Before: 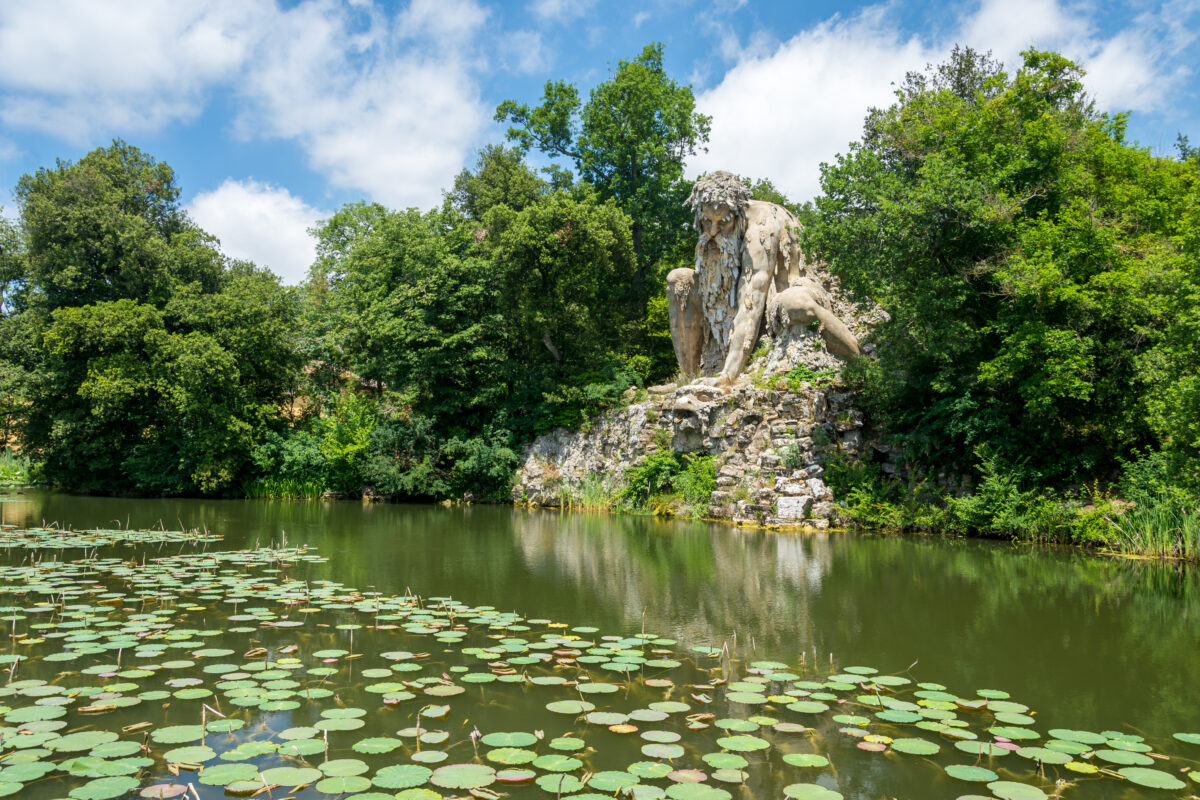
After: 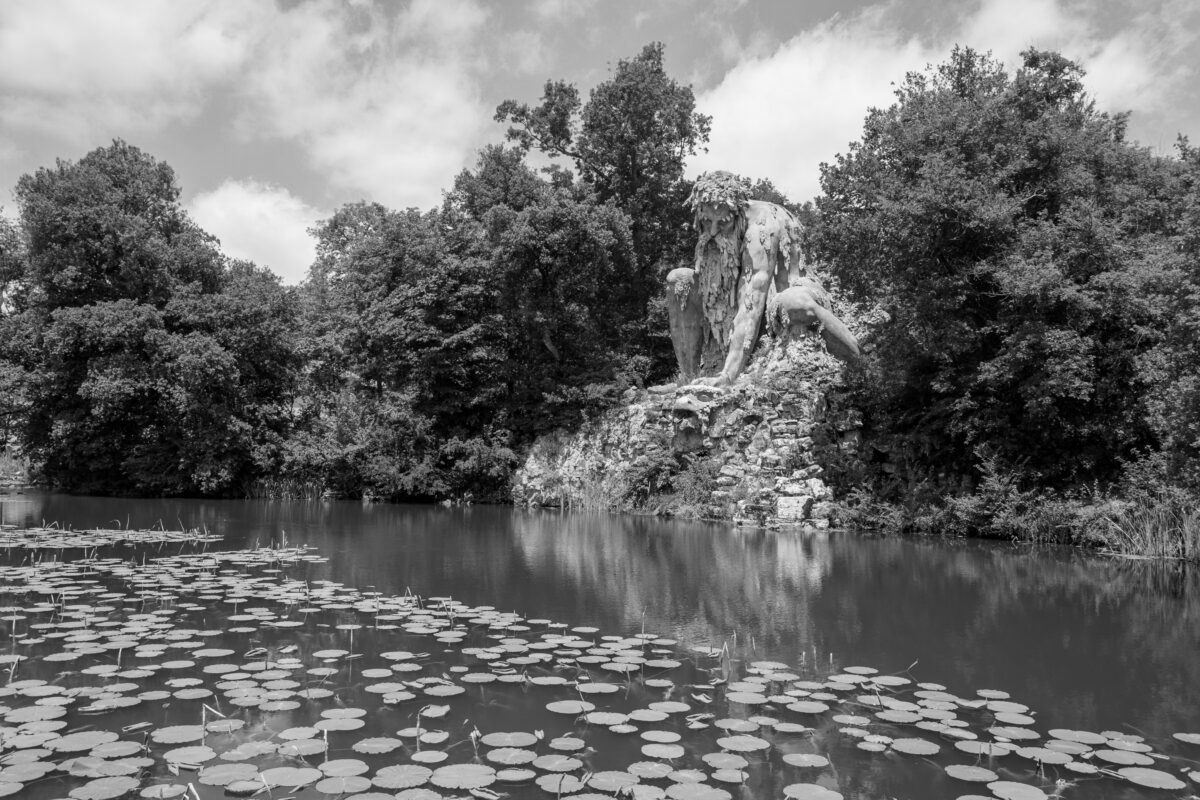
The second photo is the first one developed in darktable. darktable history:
color calibration: output gray [0.21, 0.42, 0.37, 0], gray › normalize channels true, illuminant same as pipeline (D50), adaptation XYZ, x 0.346, y 0.359, gamut compression 0
velvia: strength 27%
contrast brightness saturation: saturation -0.05
